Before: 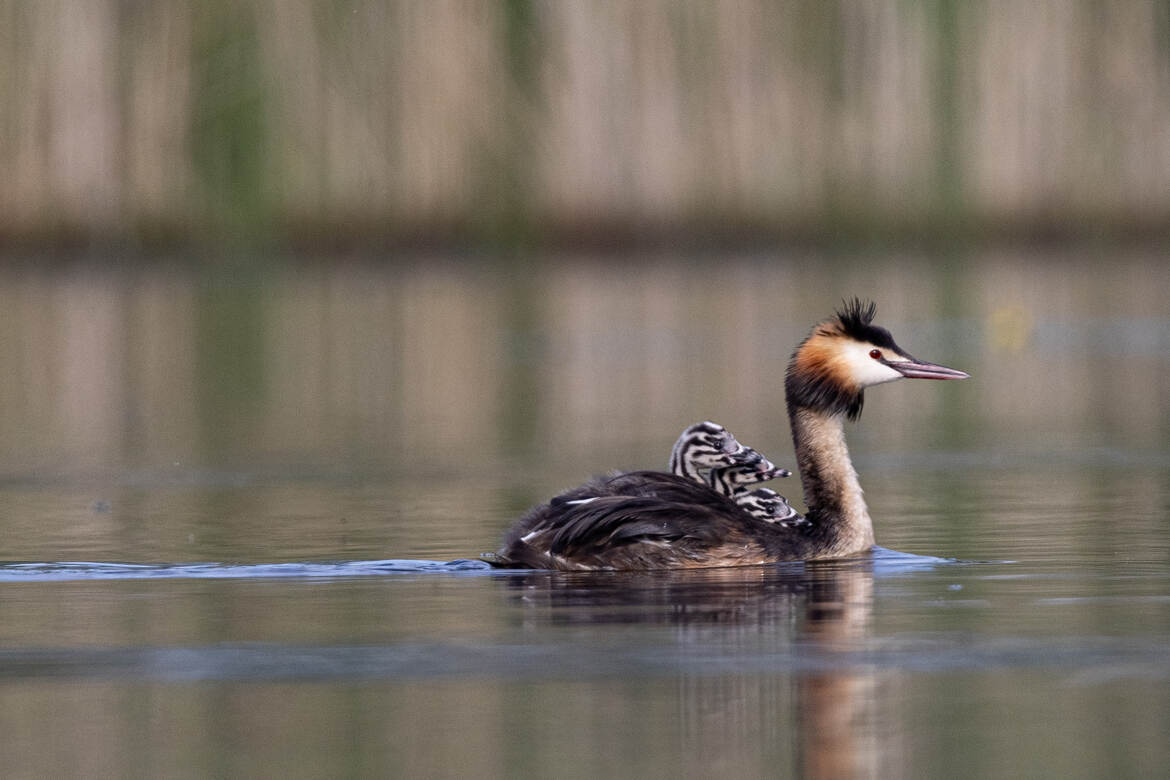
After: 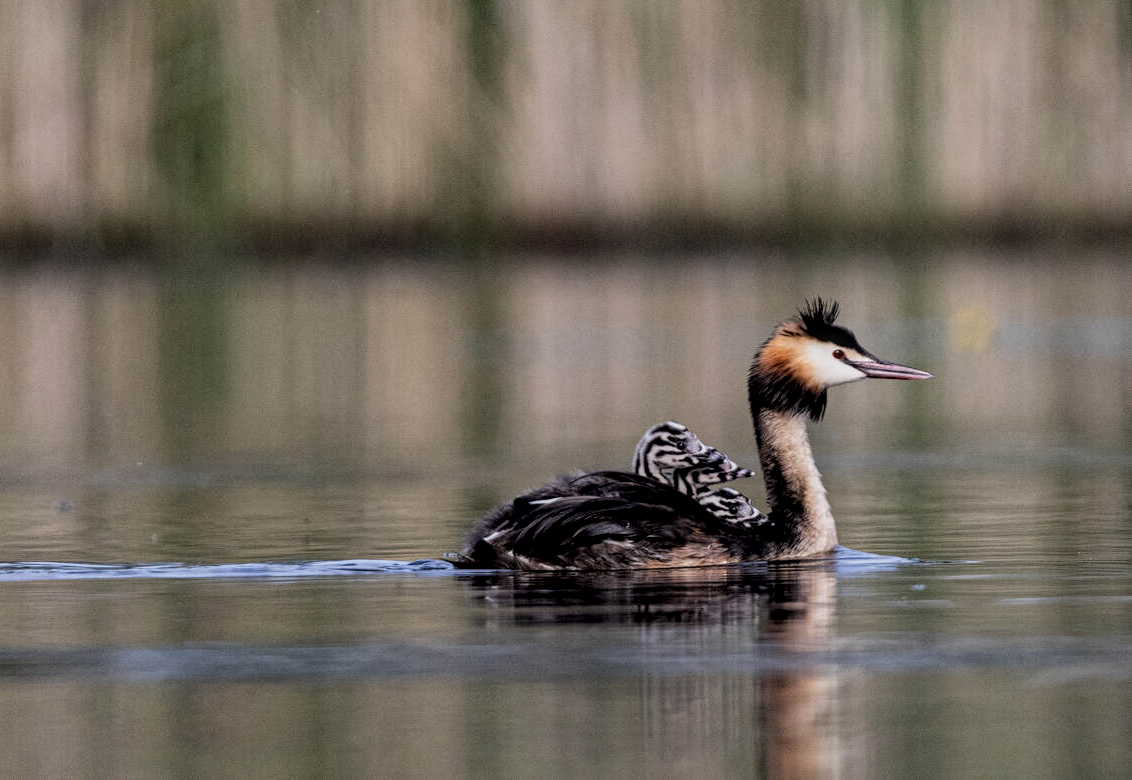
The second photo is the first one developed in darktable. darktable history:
filmic rgb: black relative exposure -5.04 EV, white relative exposure 3.5 EV, hardness 3.16, contrast 1.199, highlights saturation mix -49.18%
crop and rotate: left 3.177%
local contrast: on, module defaults
